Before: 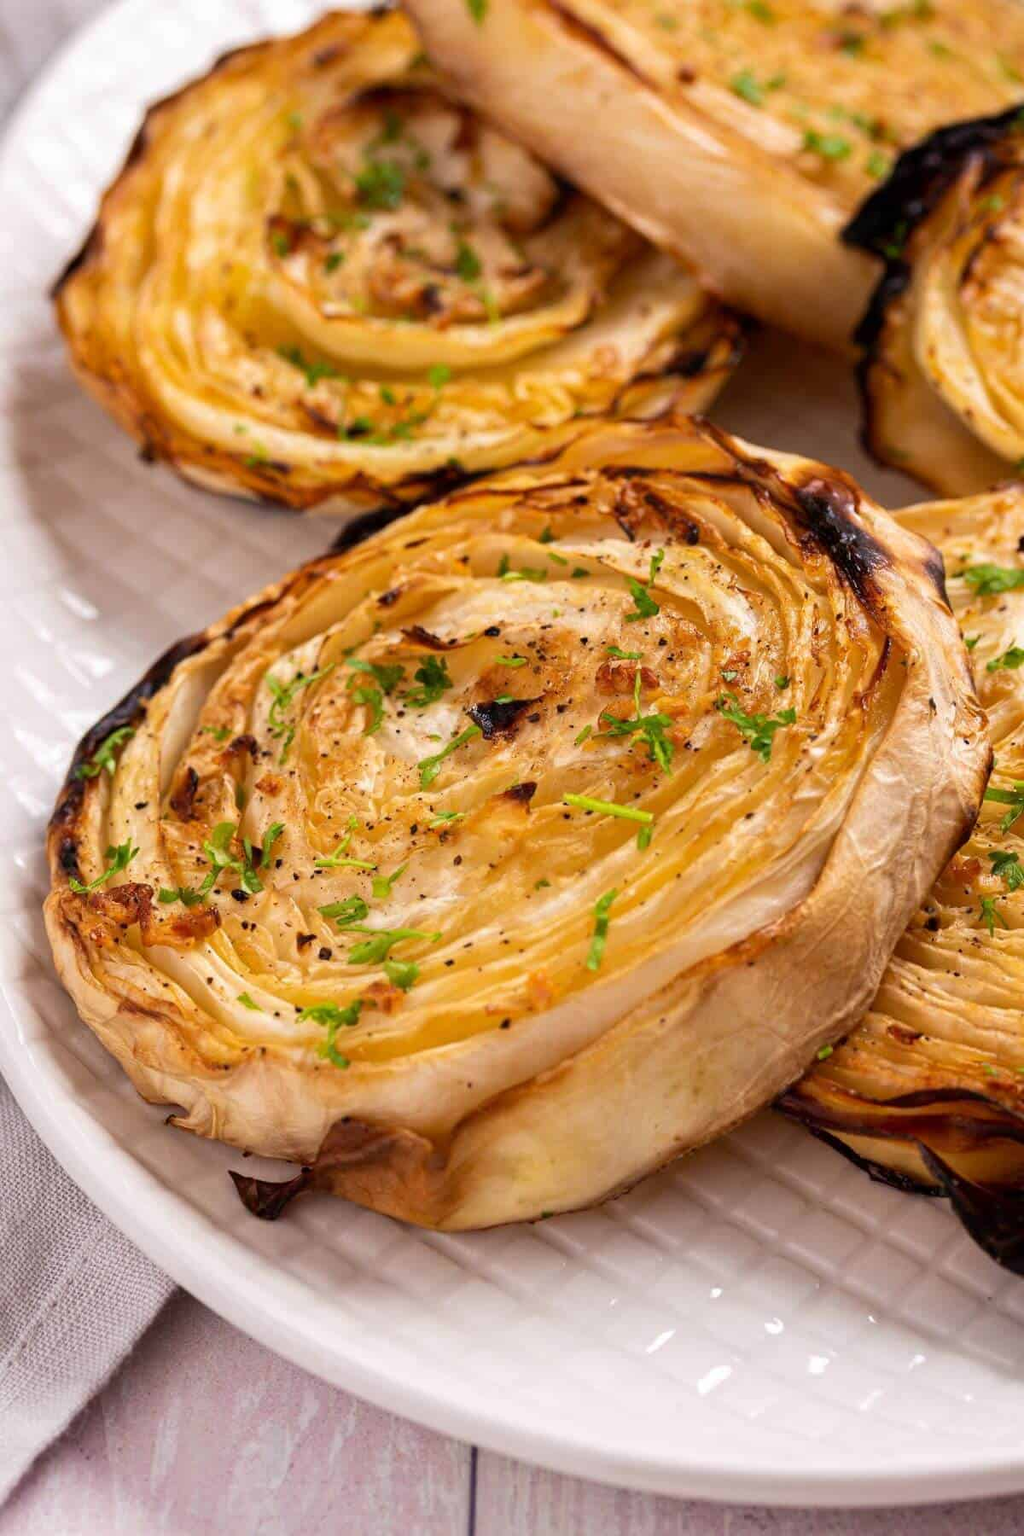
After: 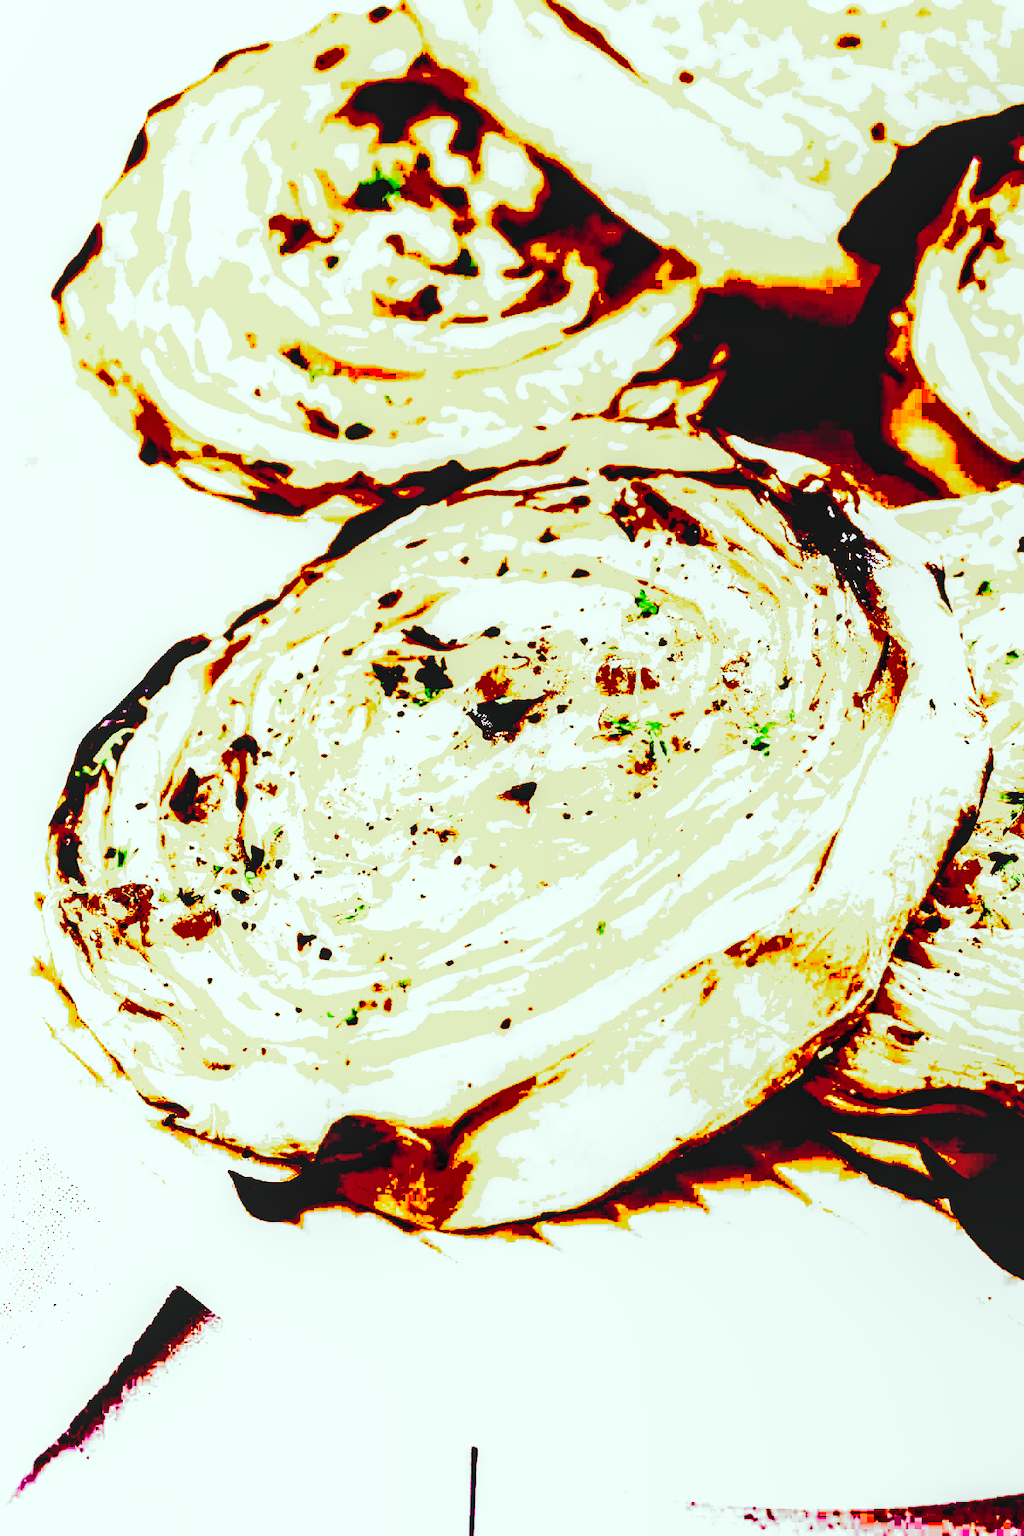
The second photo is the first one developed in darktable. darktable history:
filmic rgb: black relative exposure -8.15 EV, white relative exposure 3.76 EV, hardness 4.42, preserve chrominance no, color science v5 (2021), contrast in shadows safe, contrast in highlights safe
exposure: black level correction 0.098, exposure 3.017 EV, compensate exposure bias true, compensate highlight preservation false
tone equalizer: edges refinement/feathering 500, mask exposure compensation -1.57 EV, preserve details no
local contrast: on, module defaults
color correction: highlights a* -6.37, highlights b* 0.703
